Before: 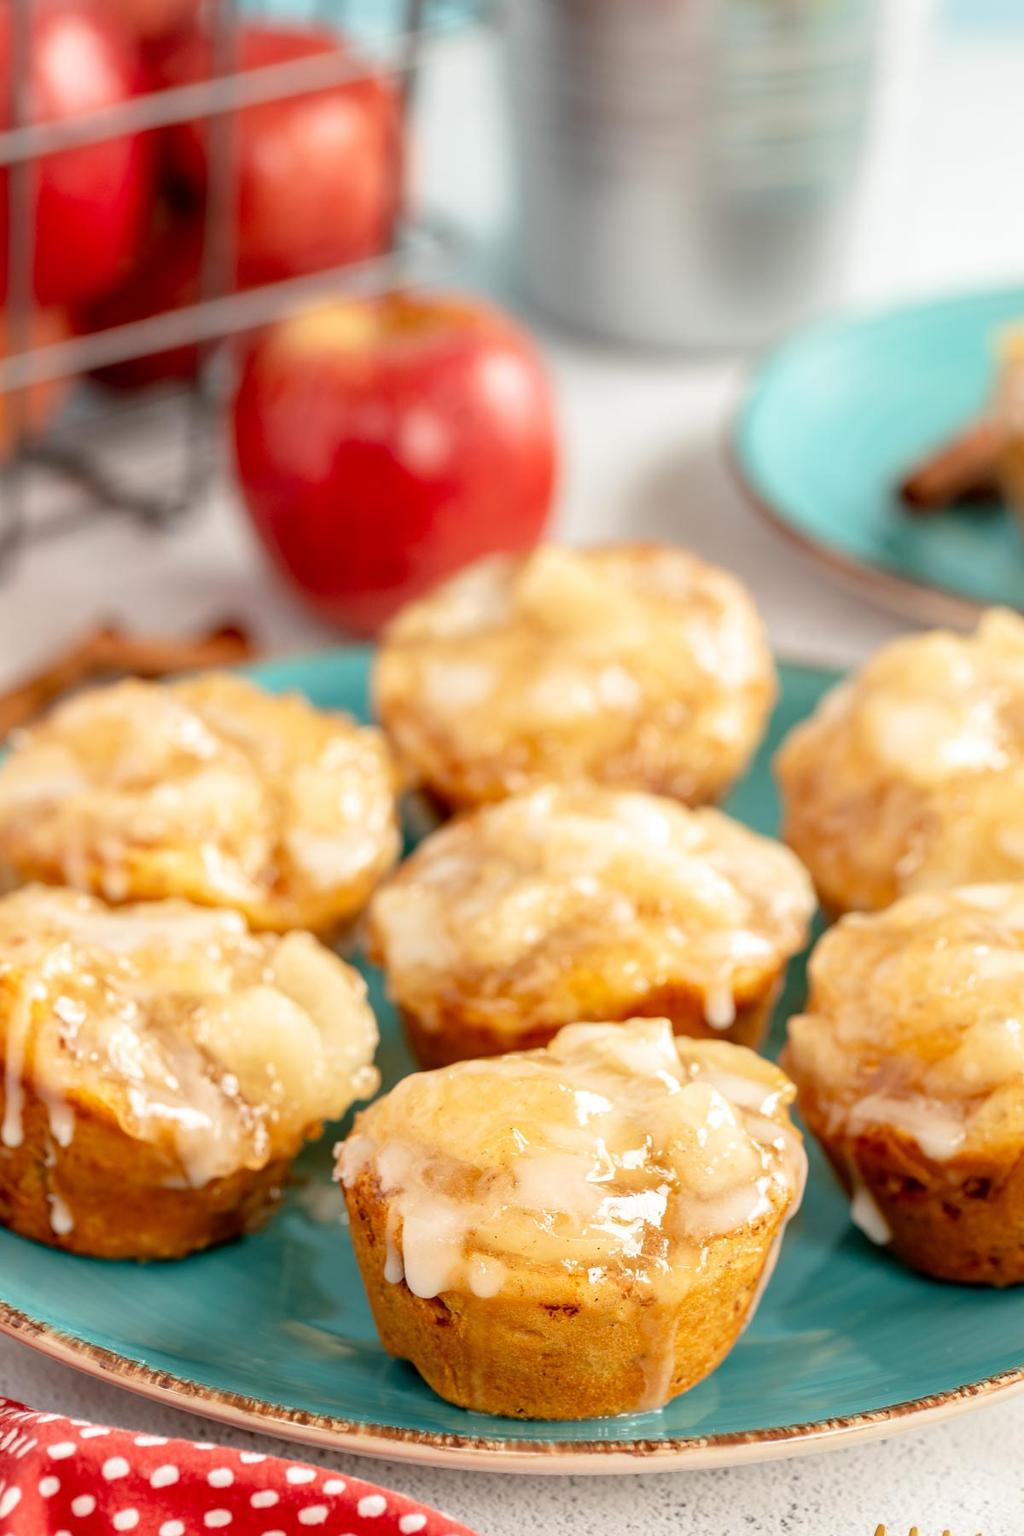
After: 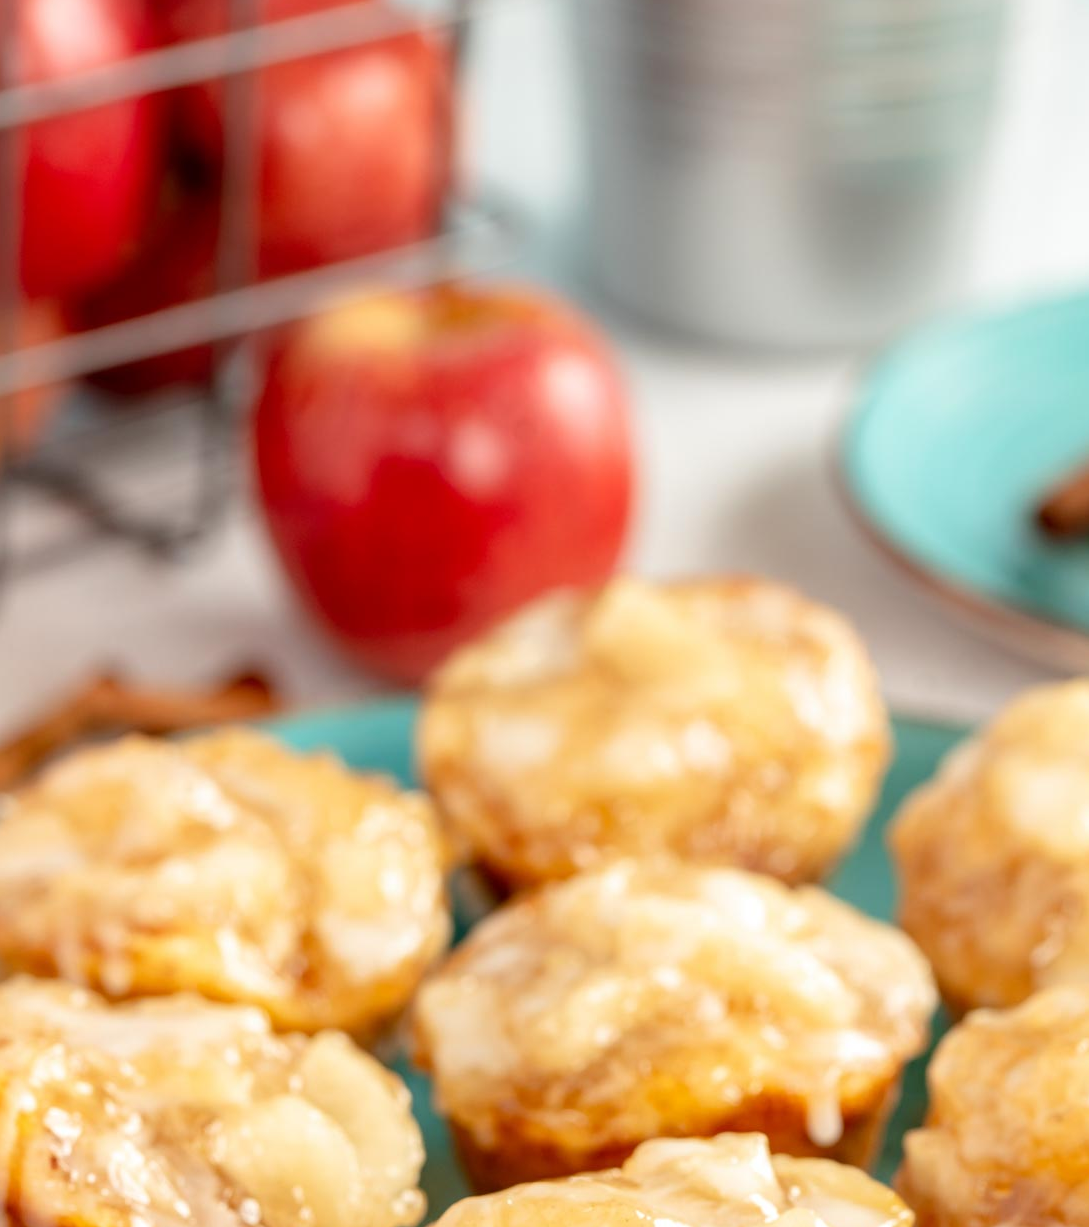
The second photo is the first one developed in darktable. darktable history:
crop: left 1.618%, top 3.384%, right 7.6%, bottom 28.429%
